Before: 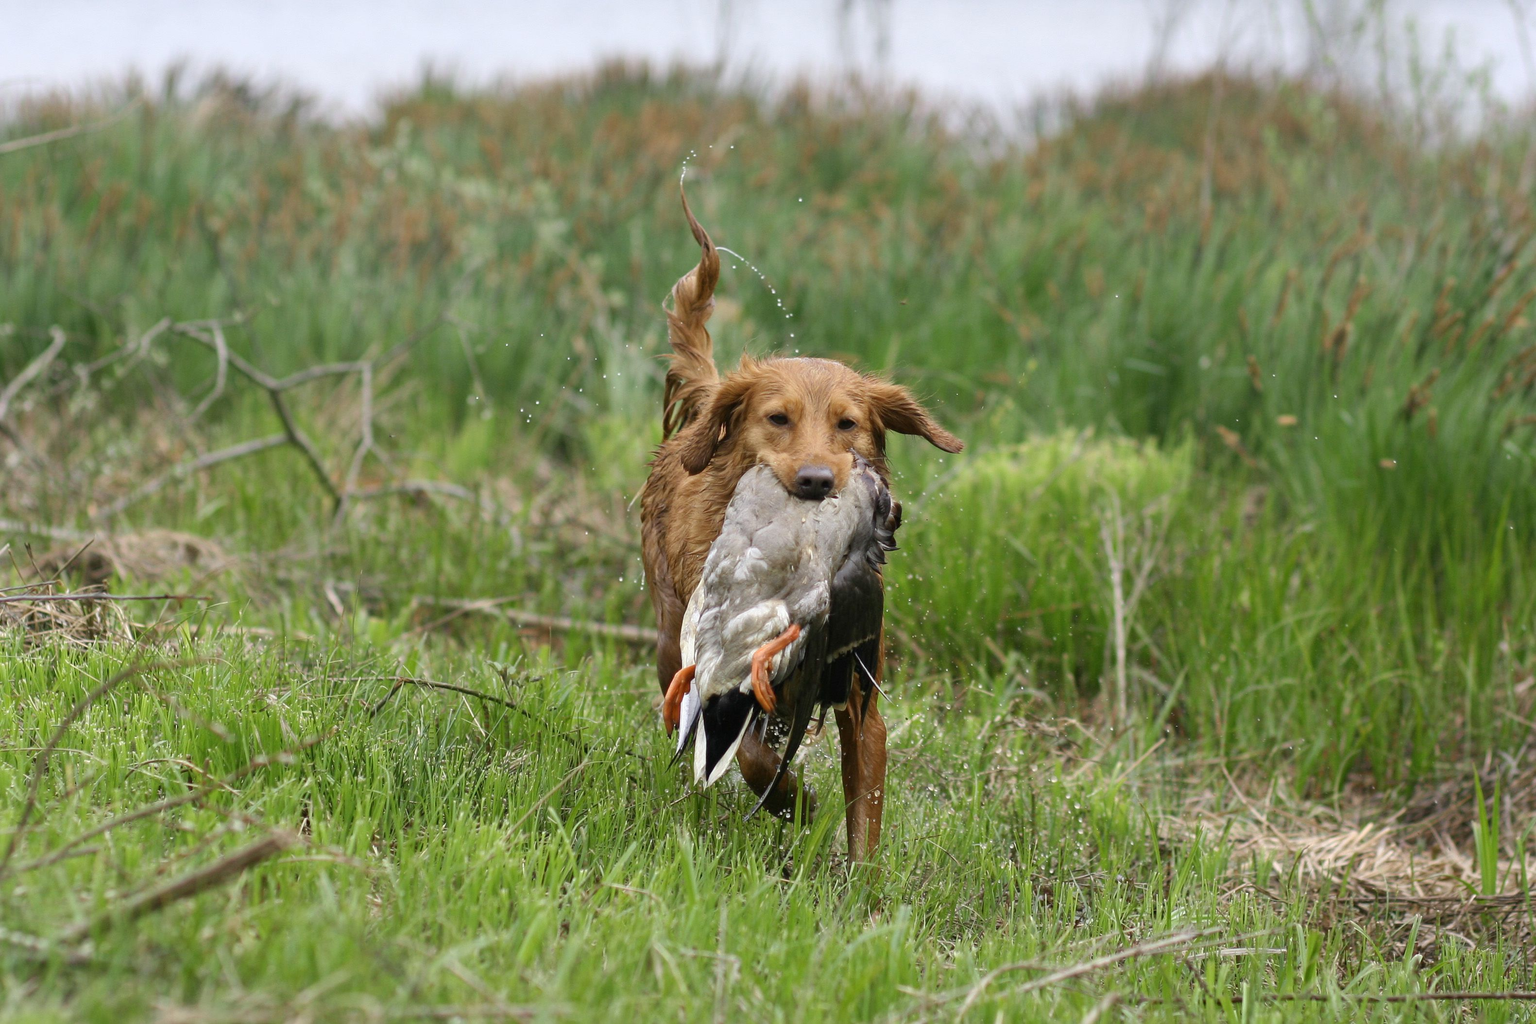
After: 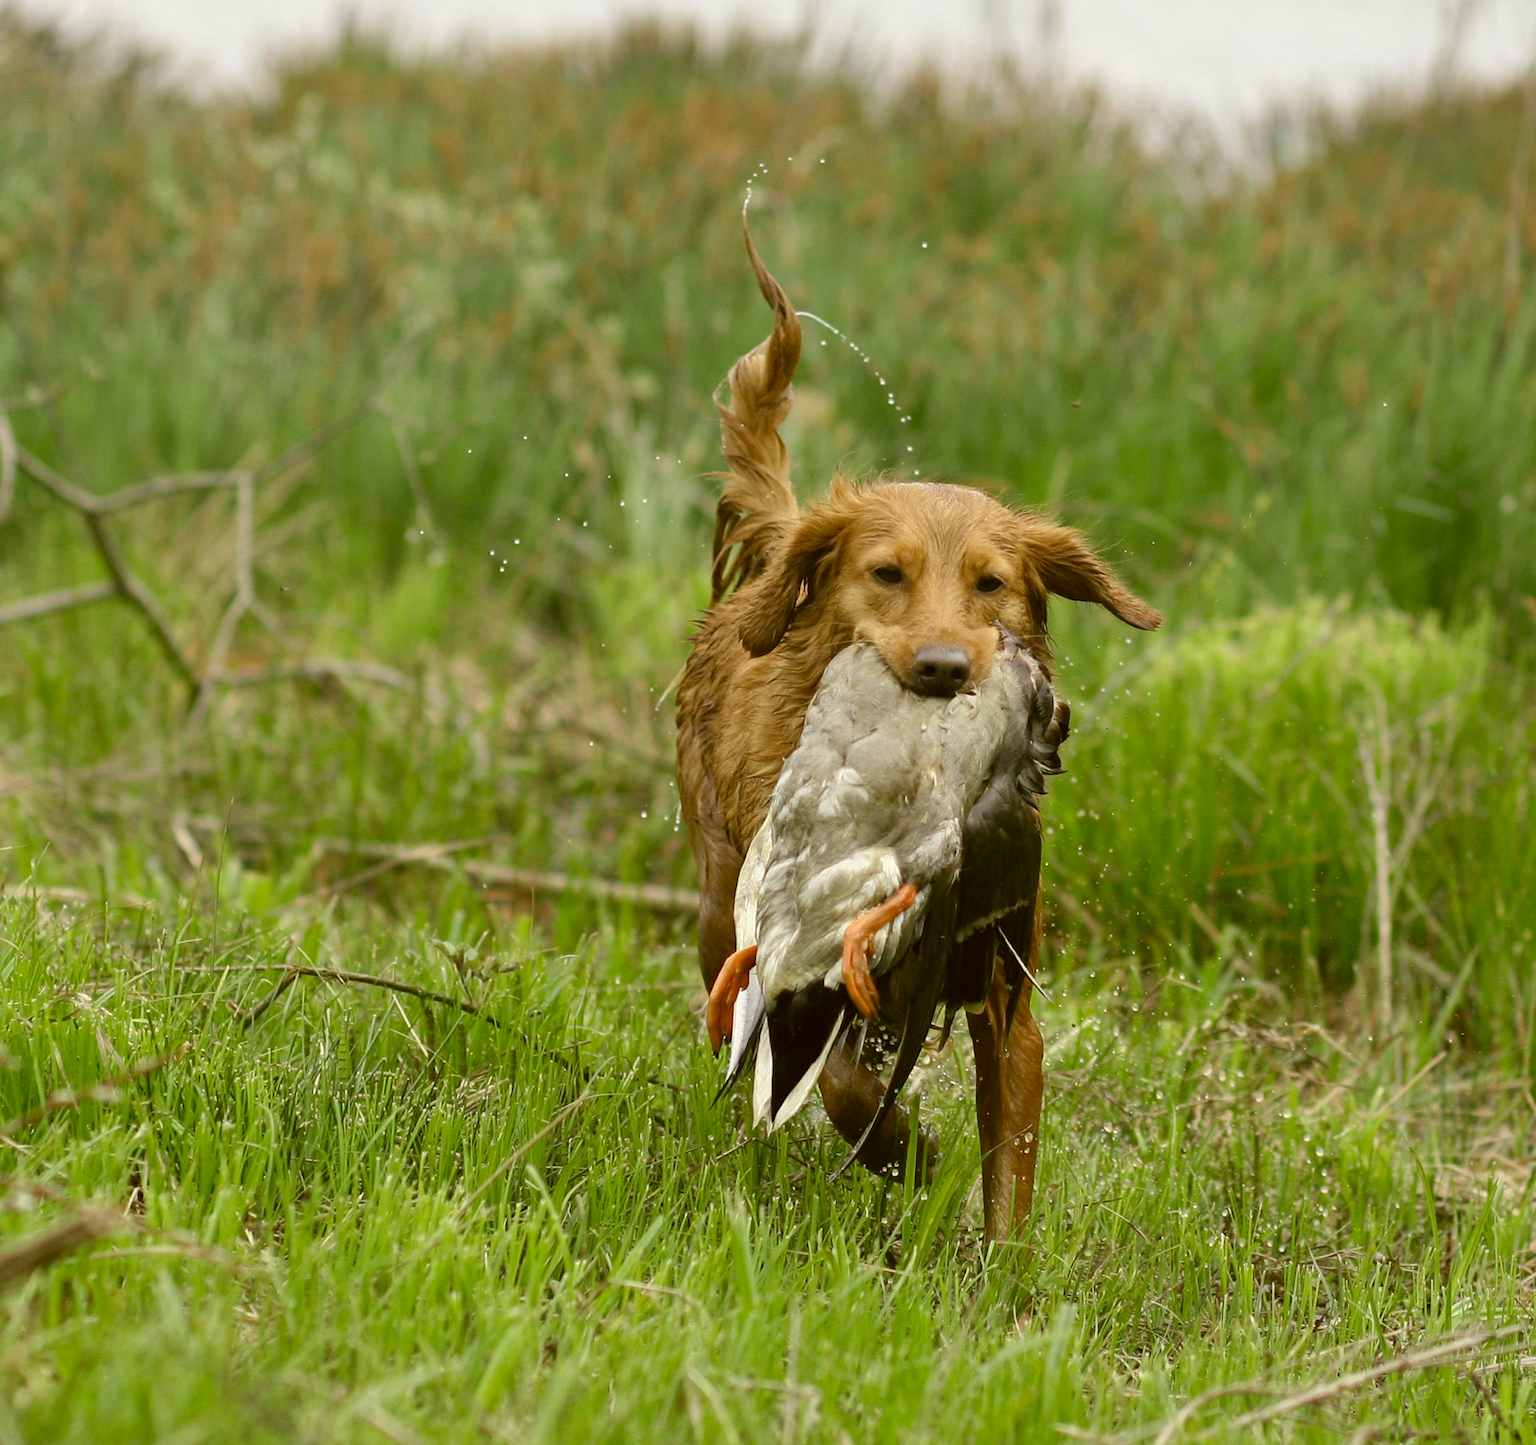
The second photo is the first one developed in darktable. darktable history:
crop and rotate: left 15.754%, right 17.579%
rotate and perspective: rotation 0.679°, lens shift (horizontal) 0.136, crop left 0.009, crop right 0.991, crop top 0.078, crop bottom 0.95
color correction: highlights a* -1.43, highlights b* 10.12, shadows a* 0.395, shadows b* 19.35
